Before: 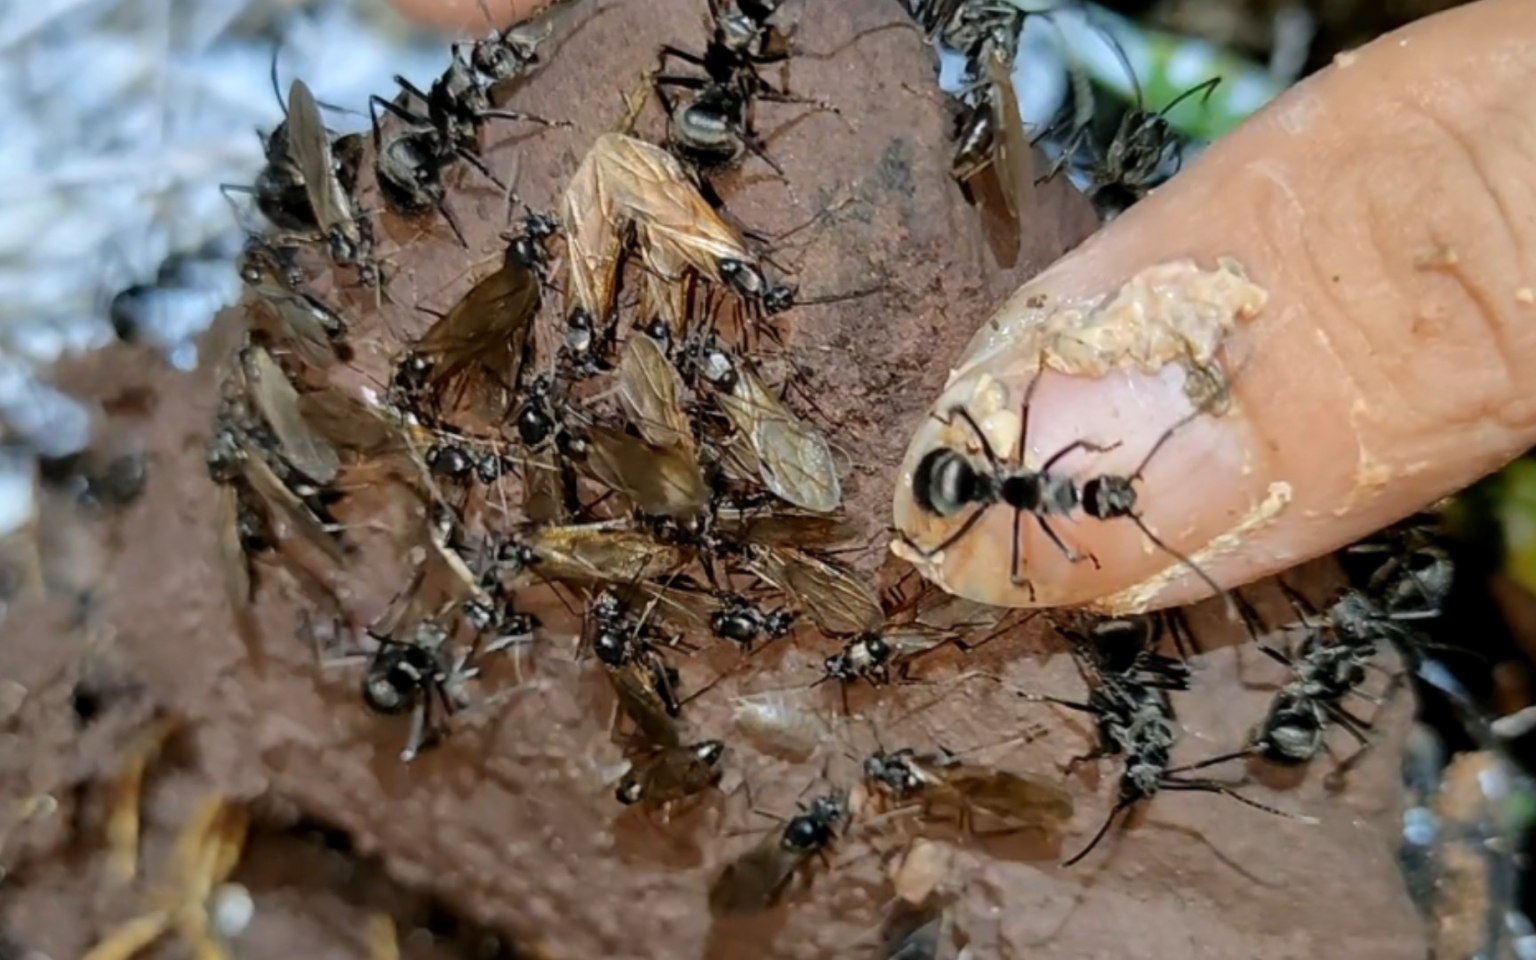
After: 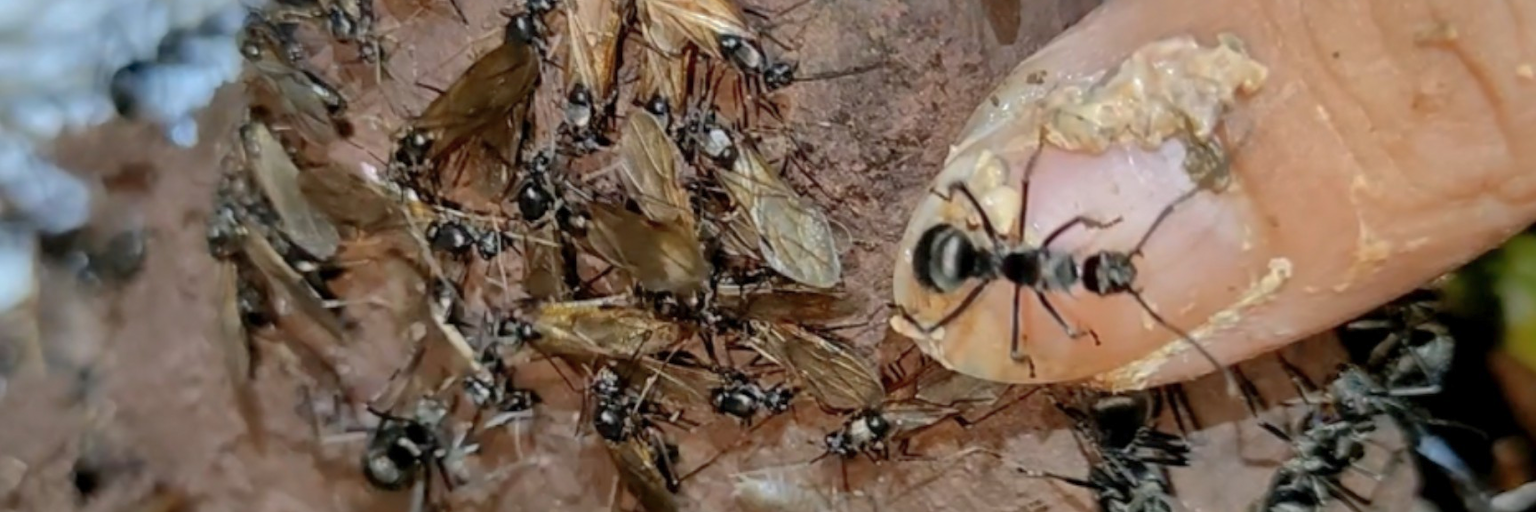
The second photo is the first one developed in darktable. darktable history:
crop and rotate: top 23.34%, bottom 23.188%
shadows and highlights: highlights -59.74
